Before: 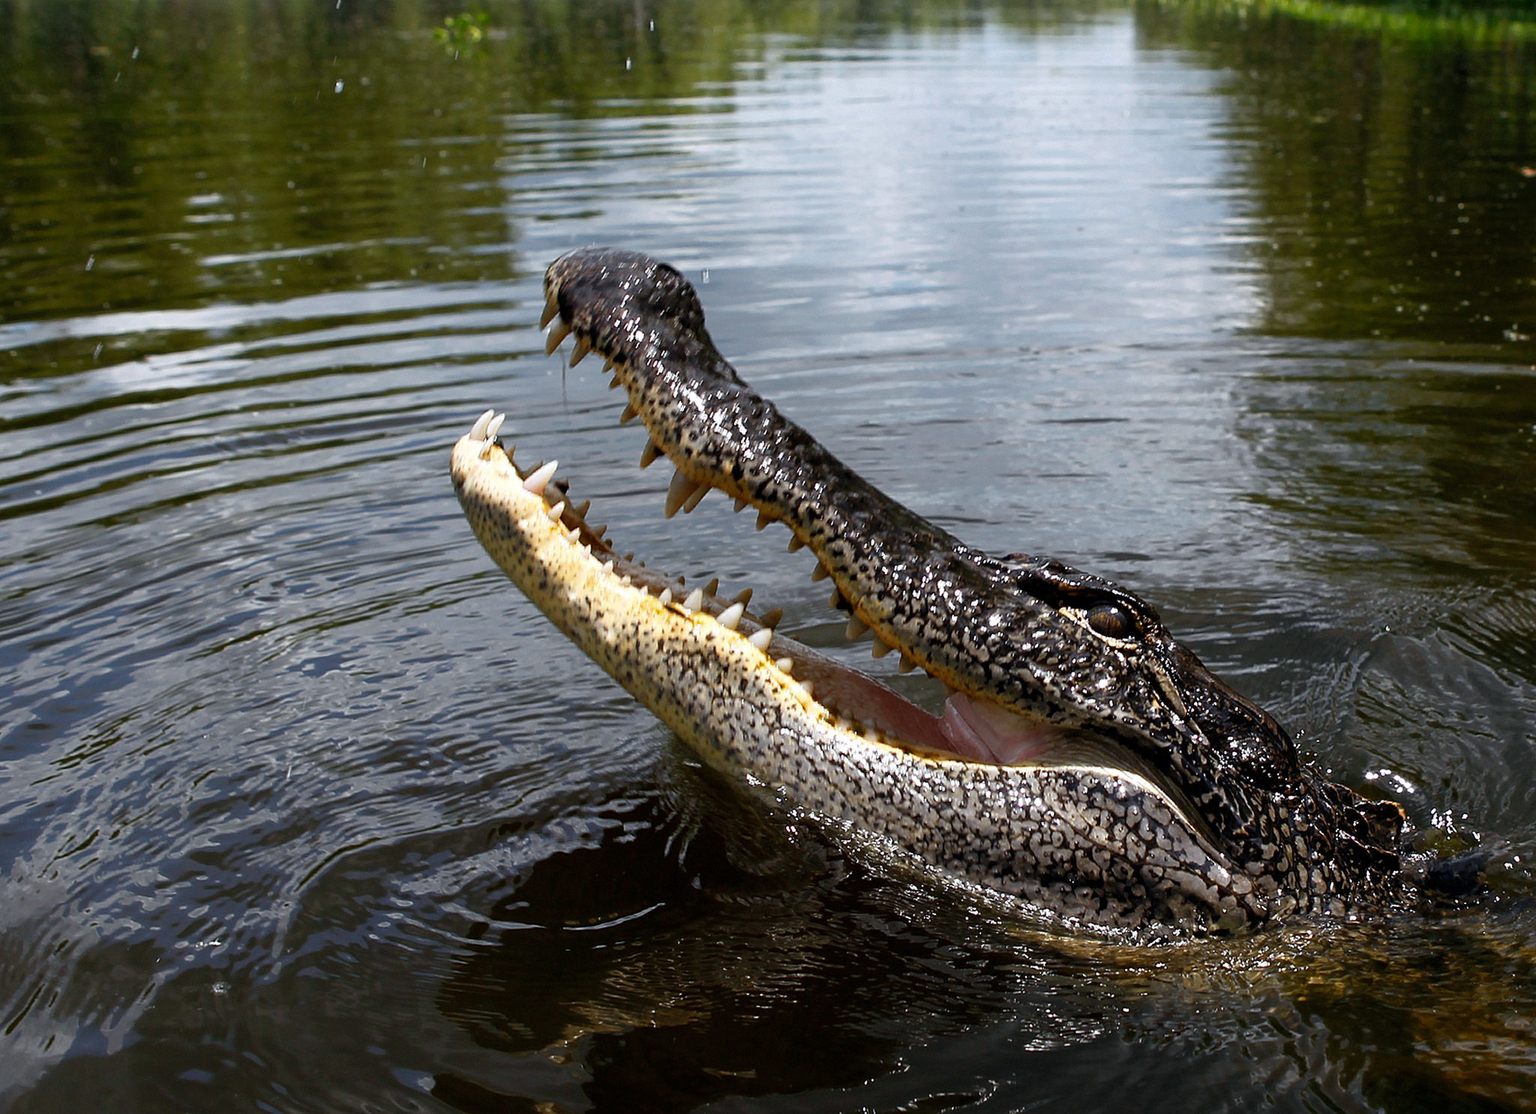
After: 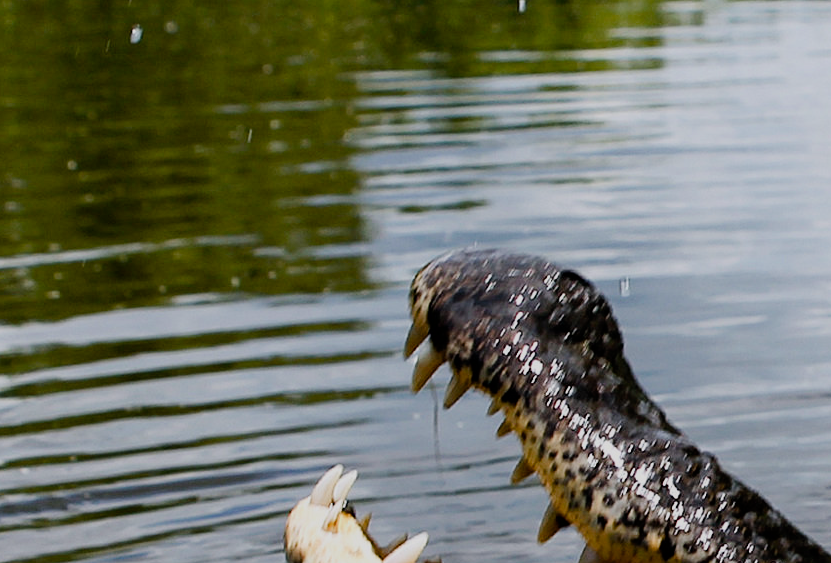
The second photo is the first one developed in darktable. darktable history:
tone equalizer: -8 EV -0.417 EV, -7 EV -0.389 EV, -6 EV -0.333 EV, -5 EV -0.222 EV, -3 EV 0.222 EV, -2 EV 0.333 EV, -1 EV 0.389 EV, +0 EV 0.417 EV, edges refinement/feathering 500, mask exposure compensation -1.57 EV, preserve details no
color balance rgb: shadows lift › chroma 1%, shadows lift › hue 113°, highlights gain › chroma 0.2%, highlights gain › hue 333°, perceptual saturation grading › global saturation 20%, perceptual saturation grading › highlights -25%, perceptual saturation grading › shadows 25%, contrast -10%
crop: left 15.452%, top 5.459%, right 43.956%, bottom 56.62%
filmic rgb: black relative exposure -7.65 EV, white relative exposure 4.56 EV, hardness 3.61
